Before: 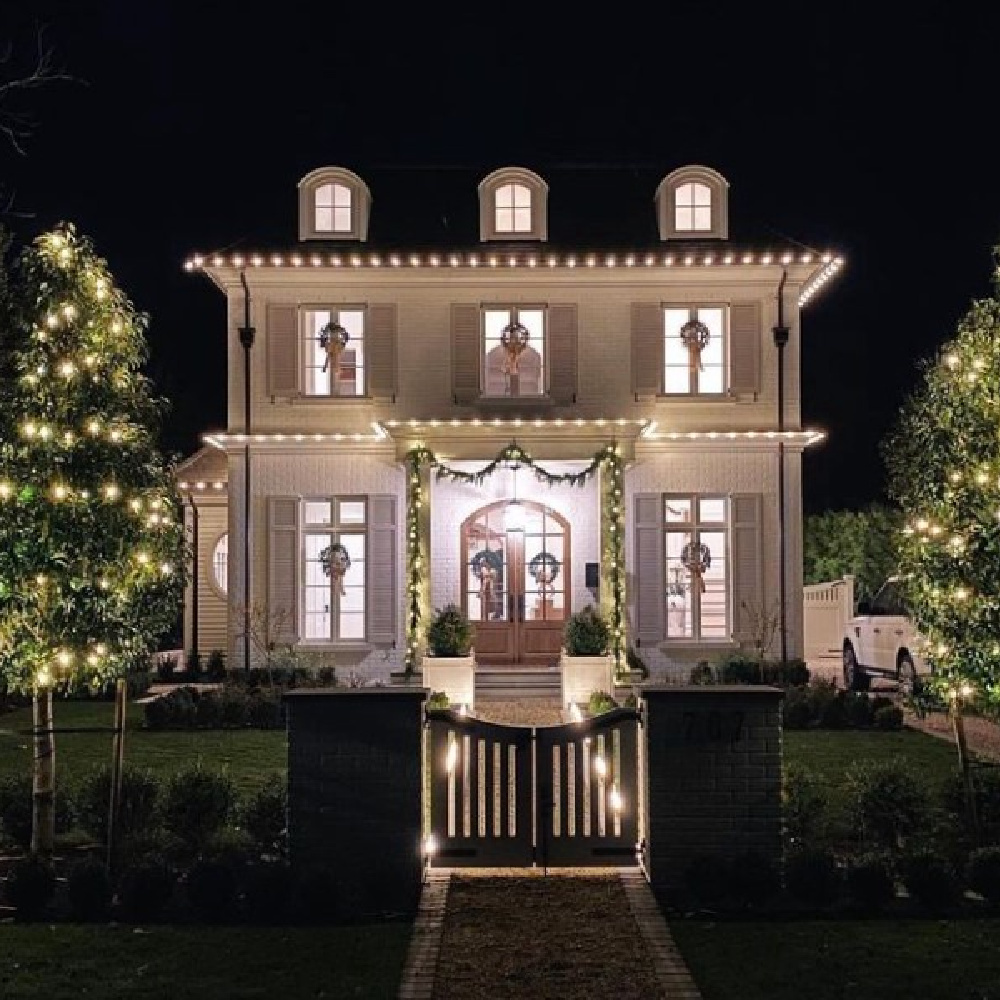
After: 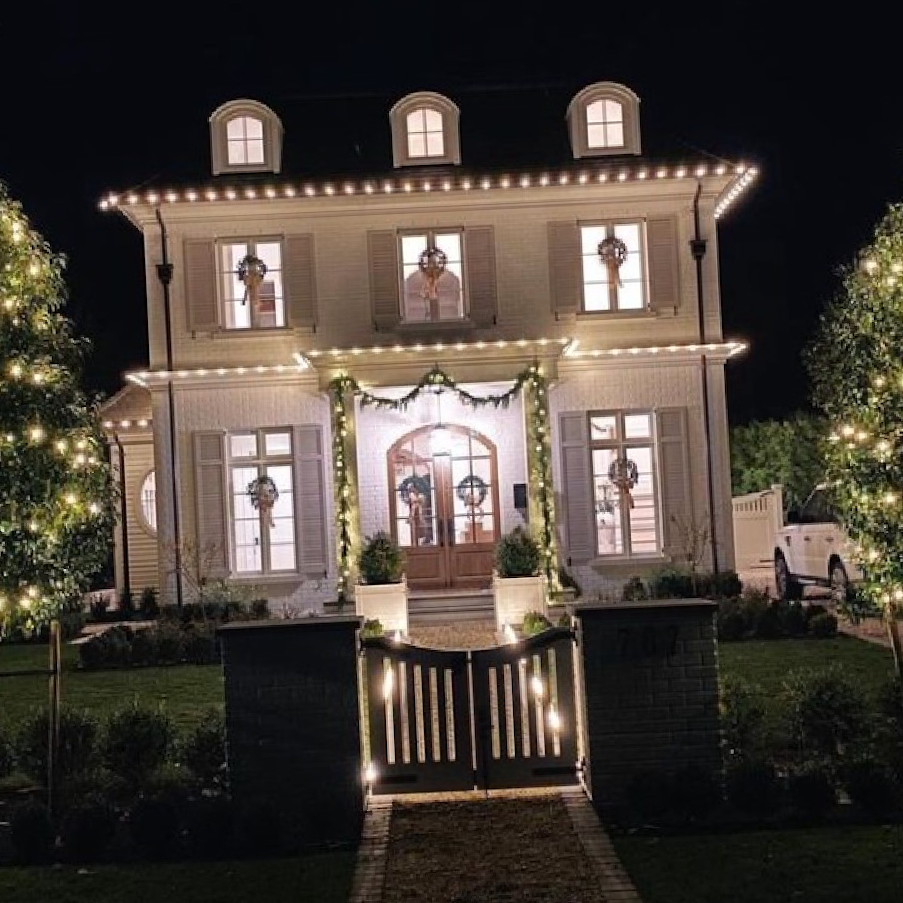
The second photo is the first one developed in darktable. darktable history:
base curve: curves: ch0 [(0, 0) (0.989, 0.992)]
crop and rotate: angle 2.54°, left 5.726%, top 5.68%
tone equalizer: -8 EV 0.065 EV
